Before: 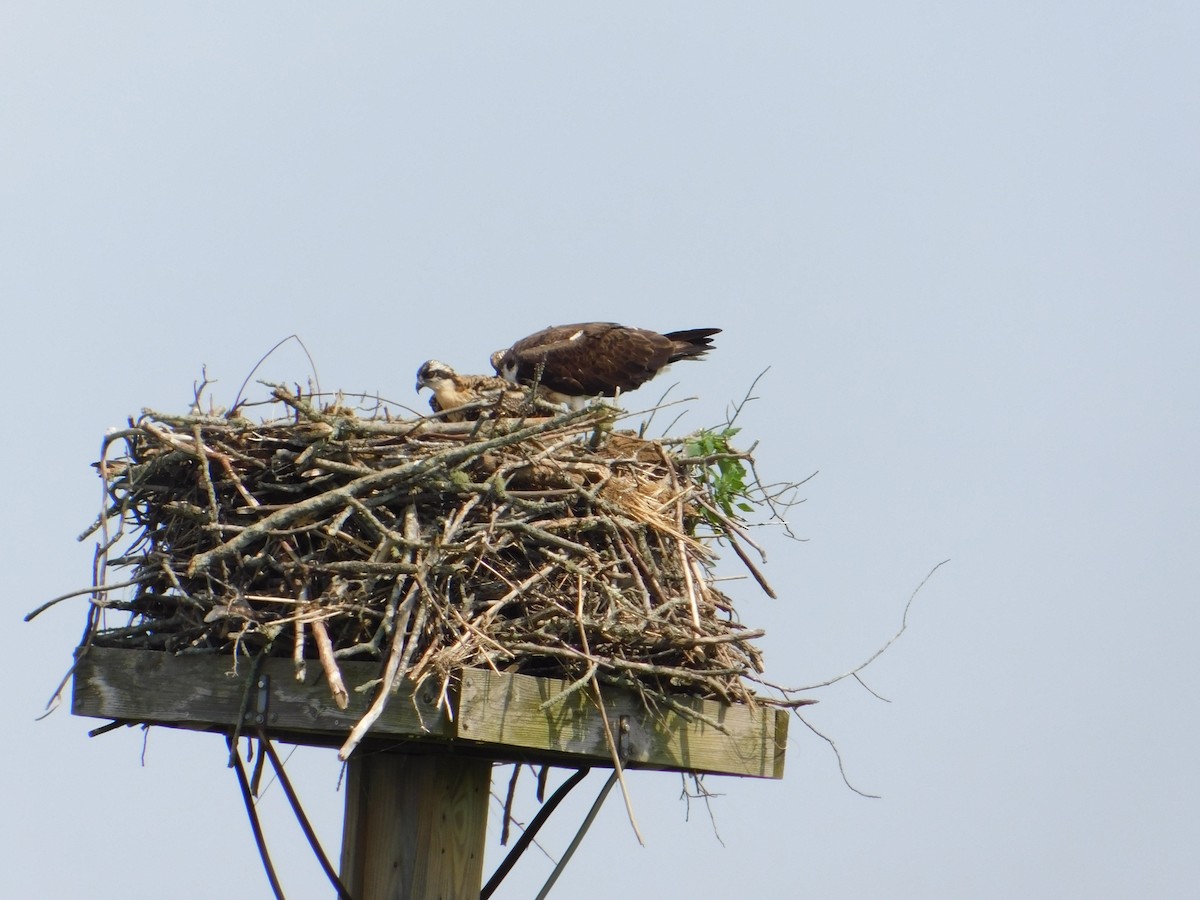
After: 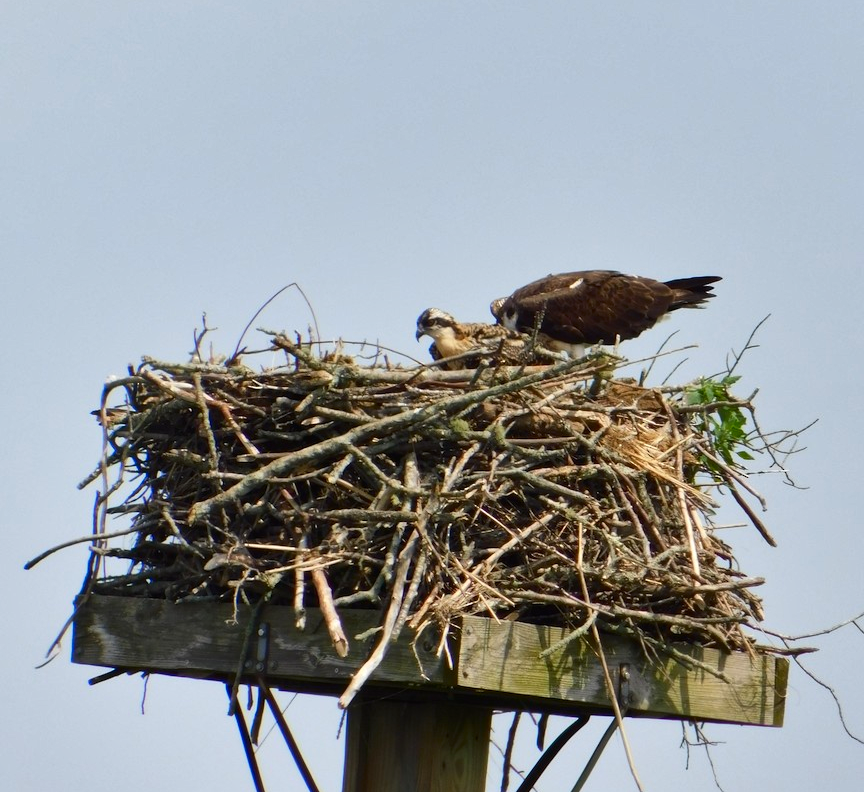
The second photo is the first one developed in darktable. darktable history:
tone equalizer: on, module defaults
contrast brightness saturation: contrast 0.13, brightness -0.05, saturation 0.16
shadows and highlights: low approximation 0.01, soften with gaussian
crop: top 5.803%, right 27.864%, bottom 5.804%
